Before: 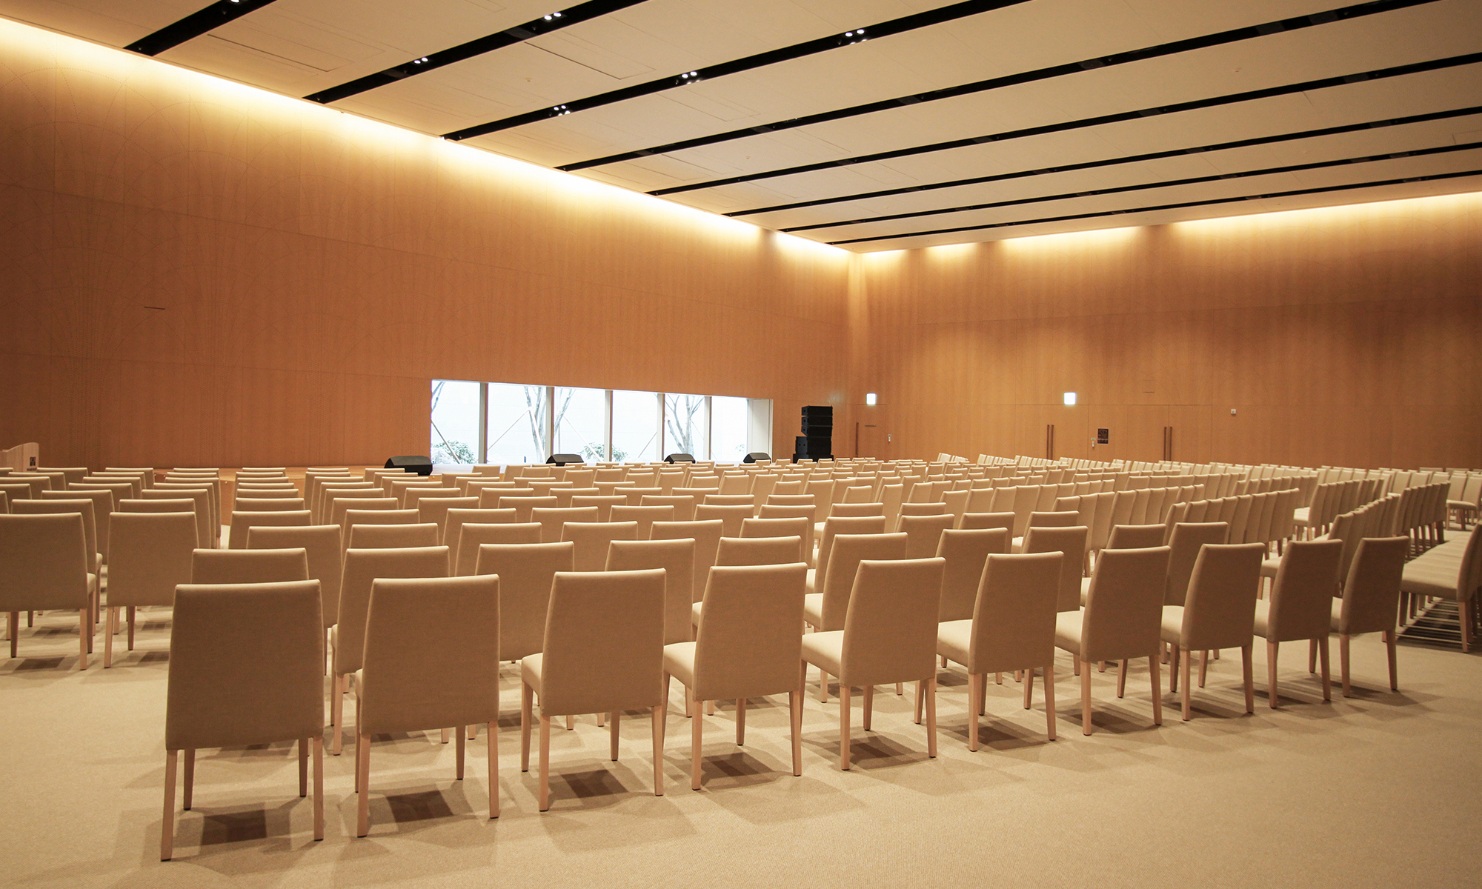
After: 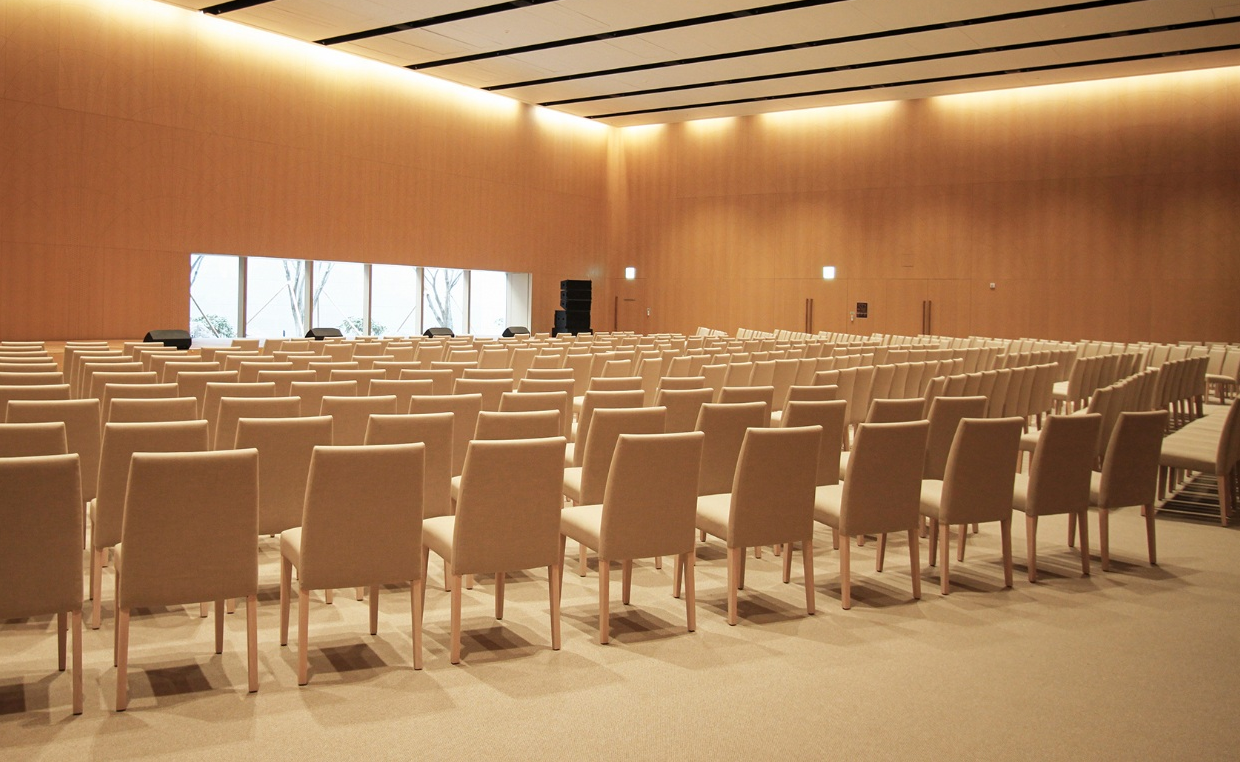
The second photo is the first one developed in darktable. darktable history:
base curve: preserve colors none
rotate and perspective: automatic cropping off
crop: left 16.315%, top 14.246%
